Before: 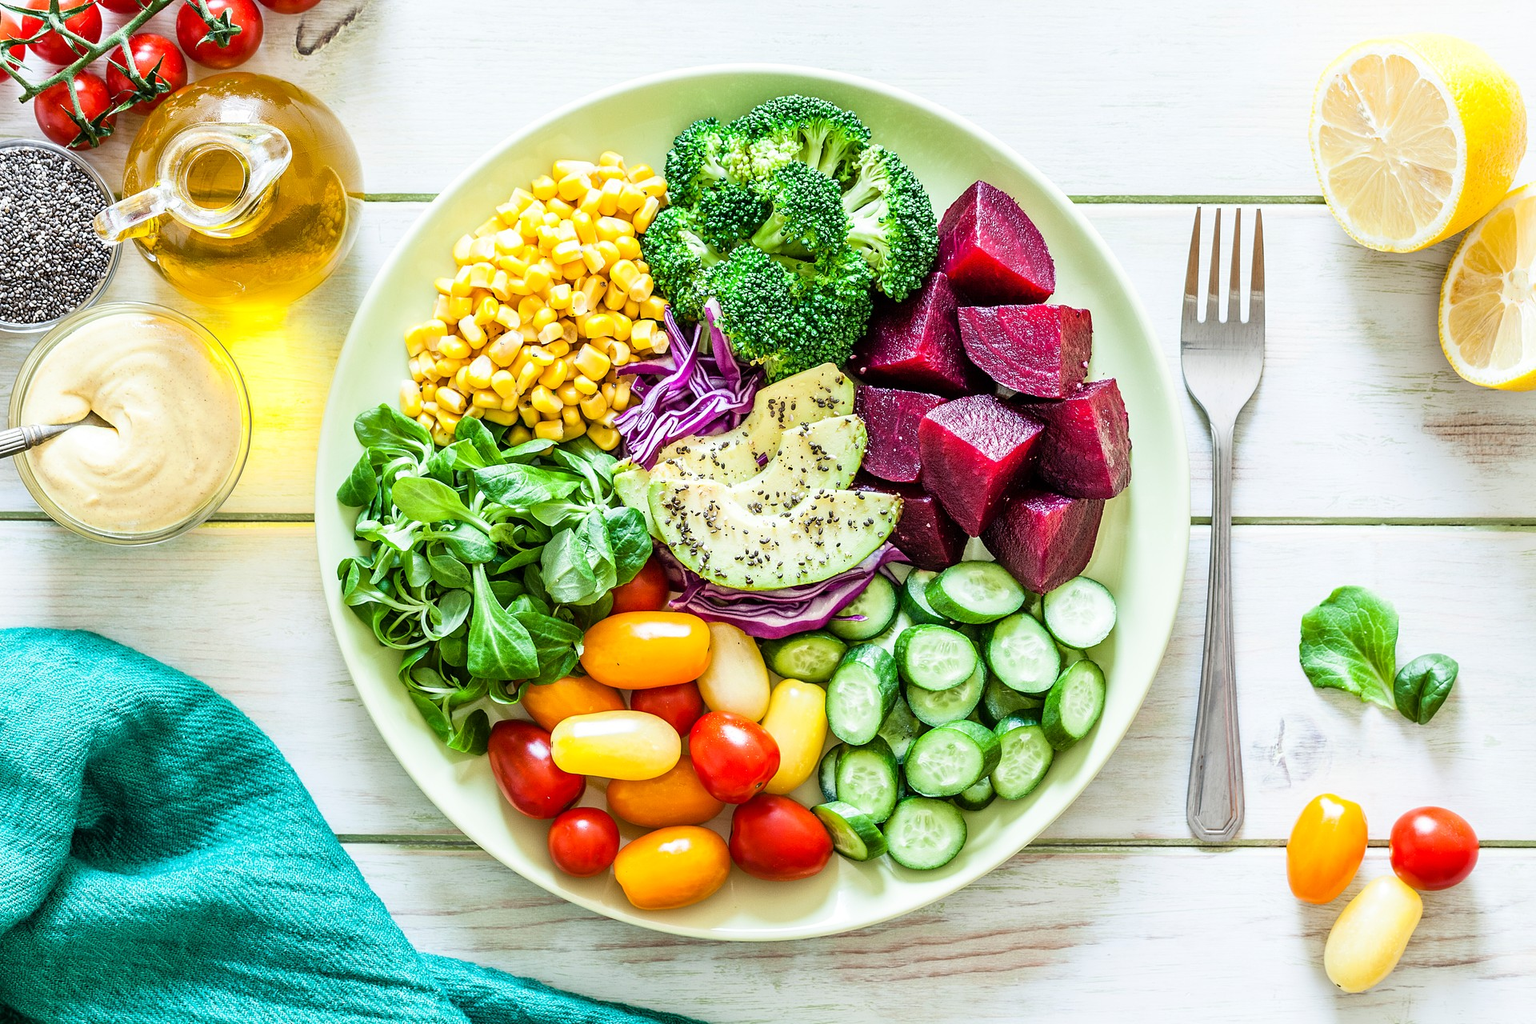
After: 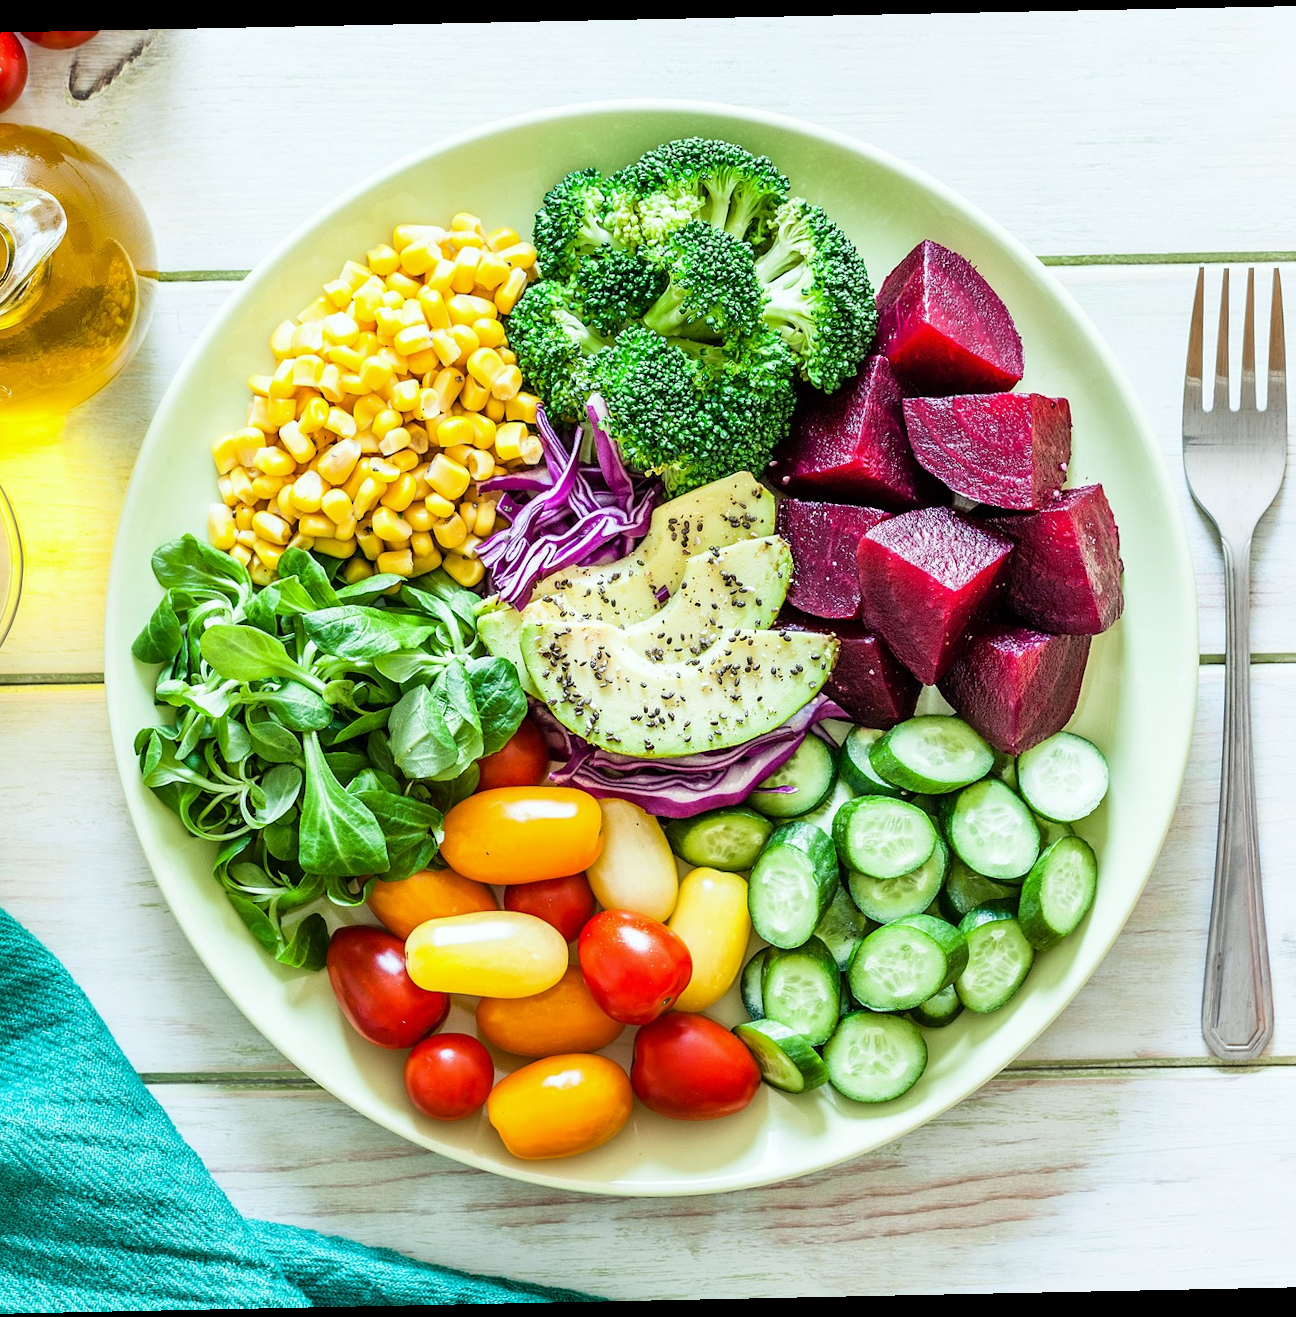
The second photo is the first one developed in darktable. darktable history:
crop and rotate: left 15.546%, right 17.787%
white balance: red 0.978, blue 0.999
rotate and perspective: rotation -1.17°, automatic cropping off
